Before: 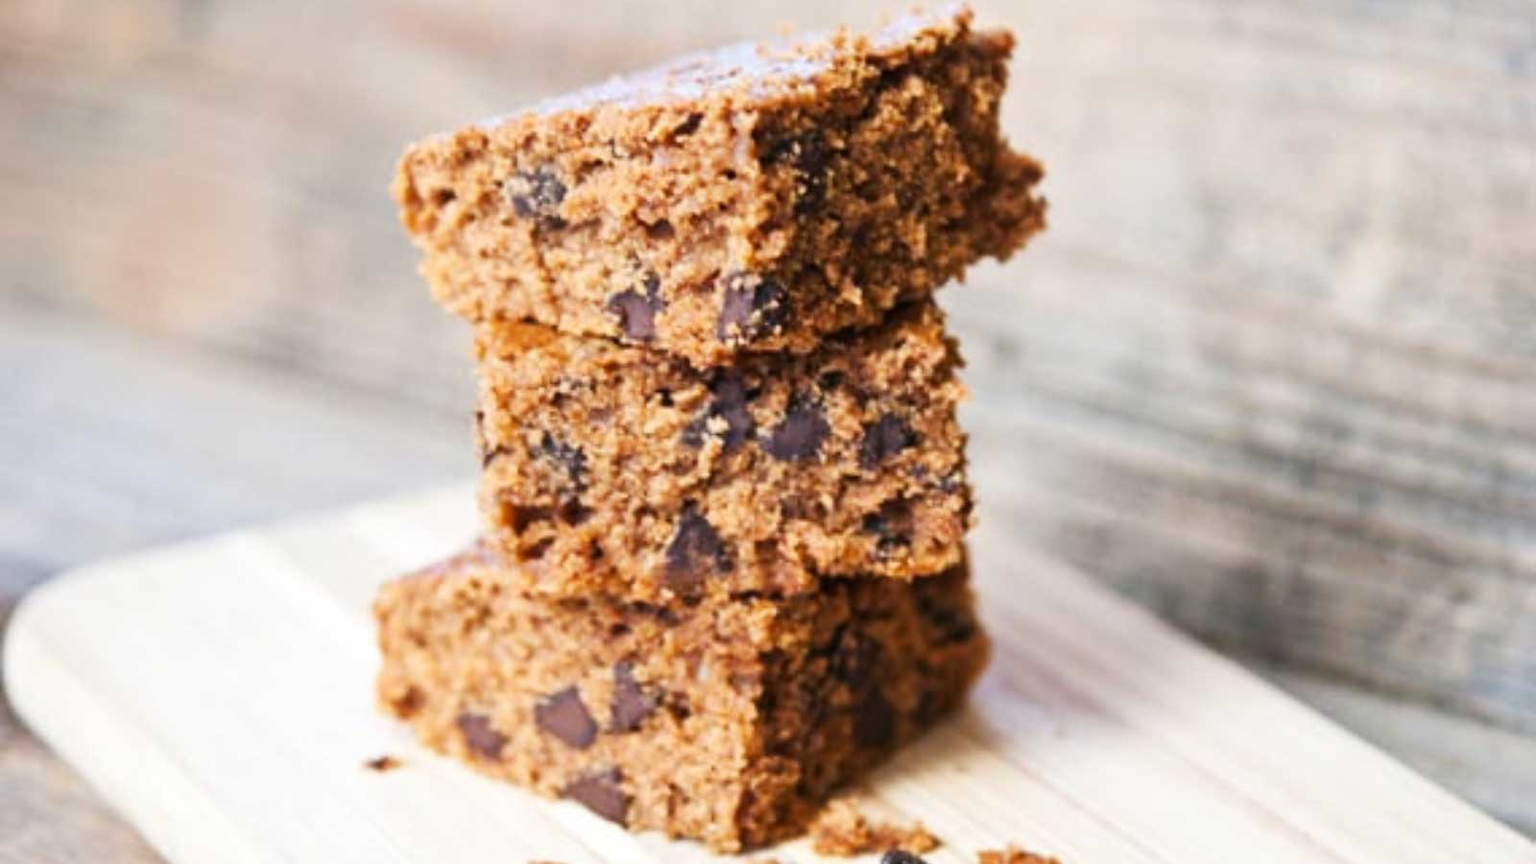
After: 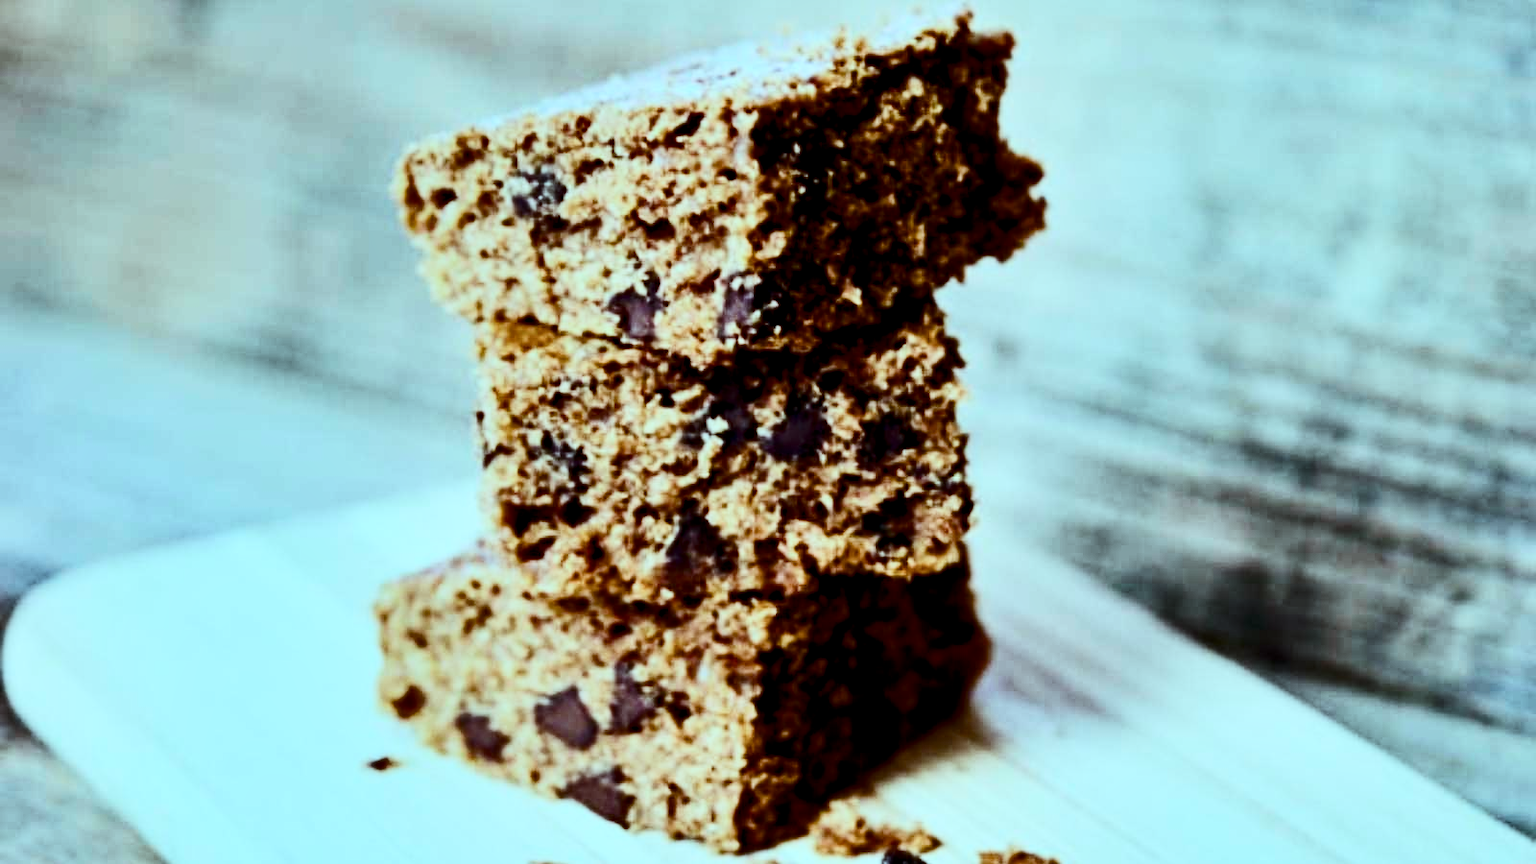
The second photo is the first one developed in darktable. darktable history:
contrast brightness saturation: contrast 0.5, saturation -0.1
color balance rgb: shadows lift › luminance -7.7%, shadows lift › chroma 2.13%, shadows lift › hue 165.27°, power › luminance -7.77%, power › chroma 1.34%, power › hue 330.55°, highlights gain › luminance -33.33%, highlights gain › chroma 5.68%, highlights gain › hue 217.2°, global offset › luminance -0.33%, global offset › chroma 0.11%, global offset › hue 165.27°, perceptual saturation grading › global saturation 27.72%, perceptual saturation grading › highlights -25%, perceptual saturation grading › mid-tones 25%, perceptual saturation grading › shadows 50%
local contrast: highlights 100%, shadows 100%, detail 120%, midtone range 0.2
shadows and highlights: soften with gaussian
filmic rgb: black relative exposure -5 EV, white relative exposure 3.5 EV, hardness 3.19, contrast 1.2, highlights saturation mix -50%
